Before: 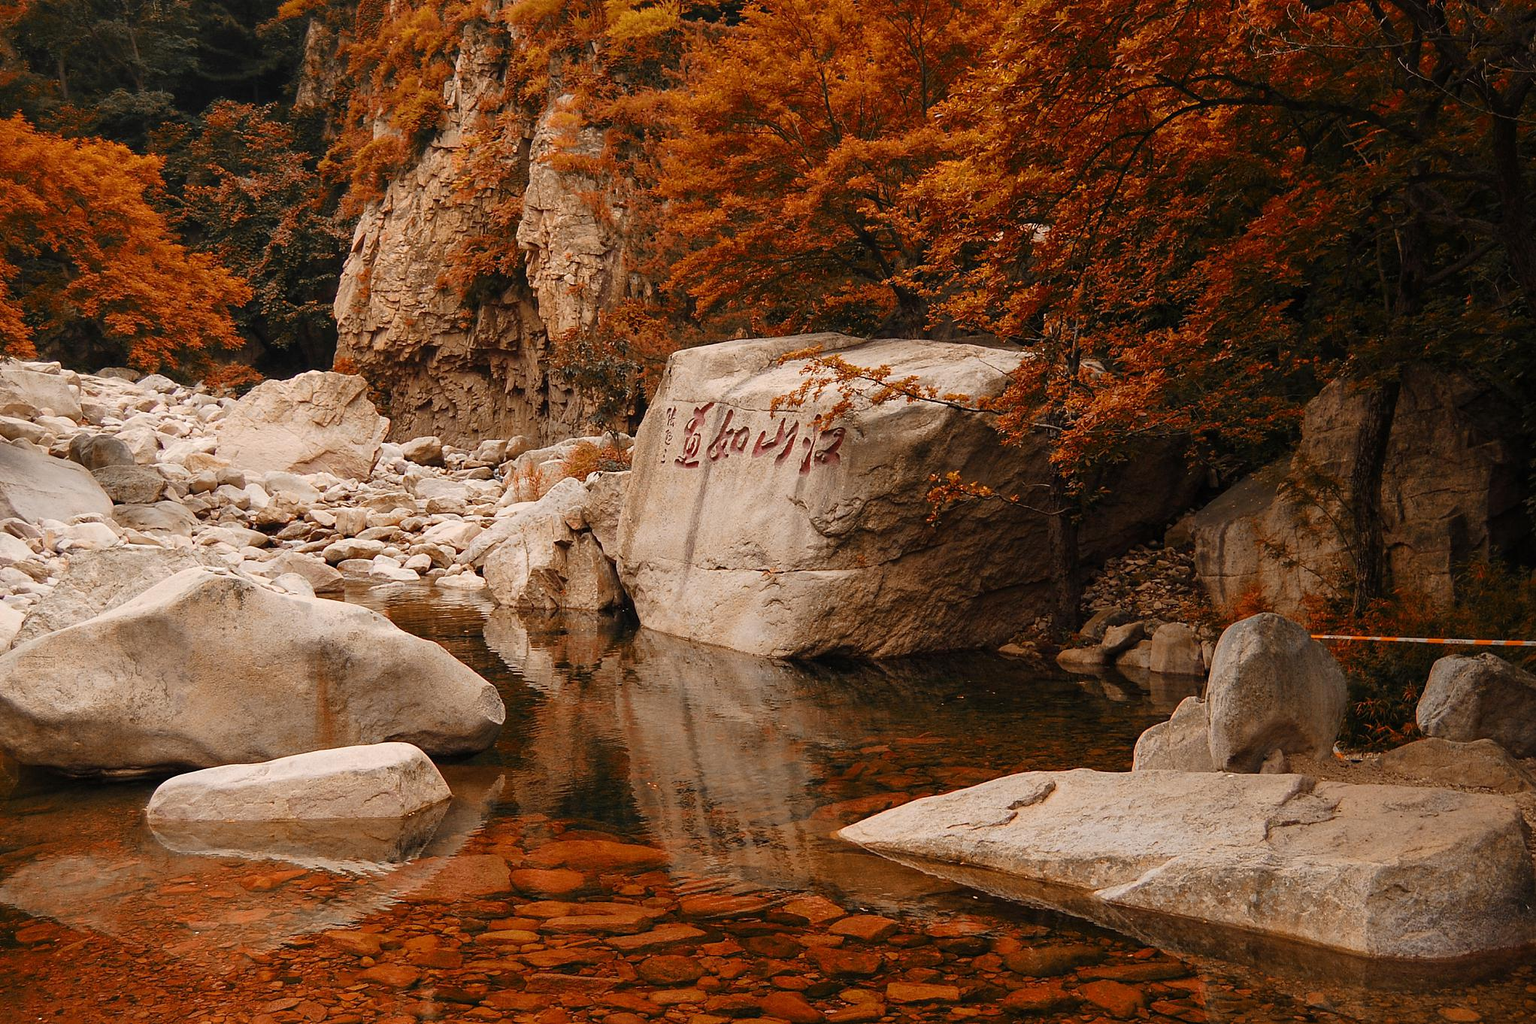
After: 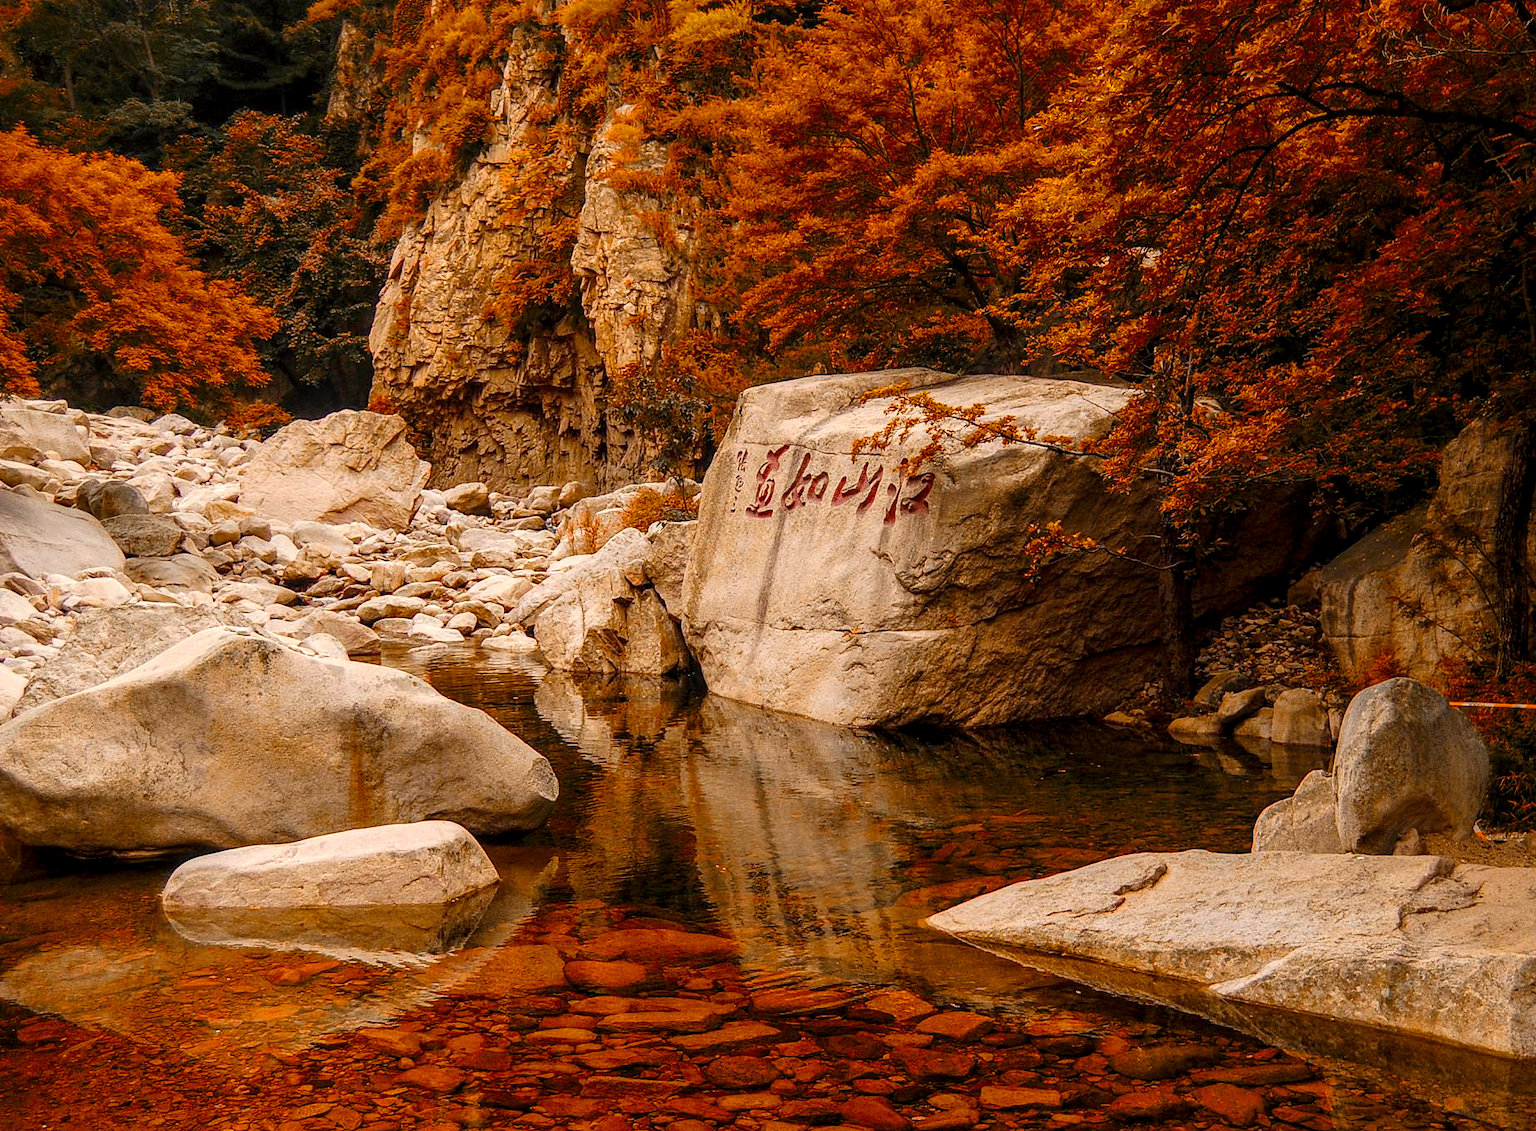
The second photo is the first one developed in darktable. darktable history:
contrast brightness saturation: saturation 0.13
crop: right 9.509%, bottom 0.031%
color balance rgb: perceptual saturation grading › global saturation 25%, global vibrance 20%
contrast equalizer: octaves 7, y [[0.6 ×6], [0.55 ×6], [0 ×6], [0 ×6], [0 ×6]], mix -0.2
local contrast: highlights 20%, detail 150%
